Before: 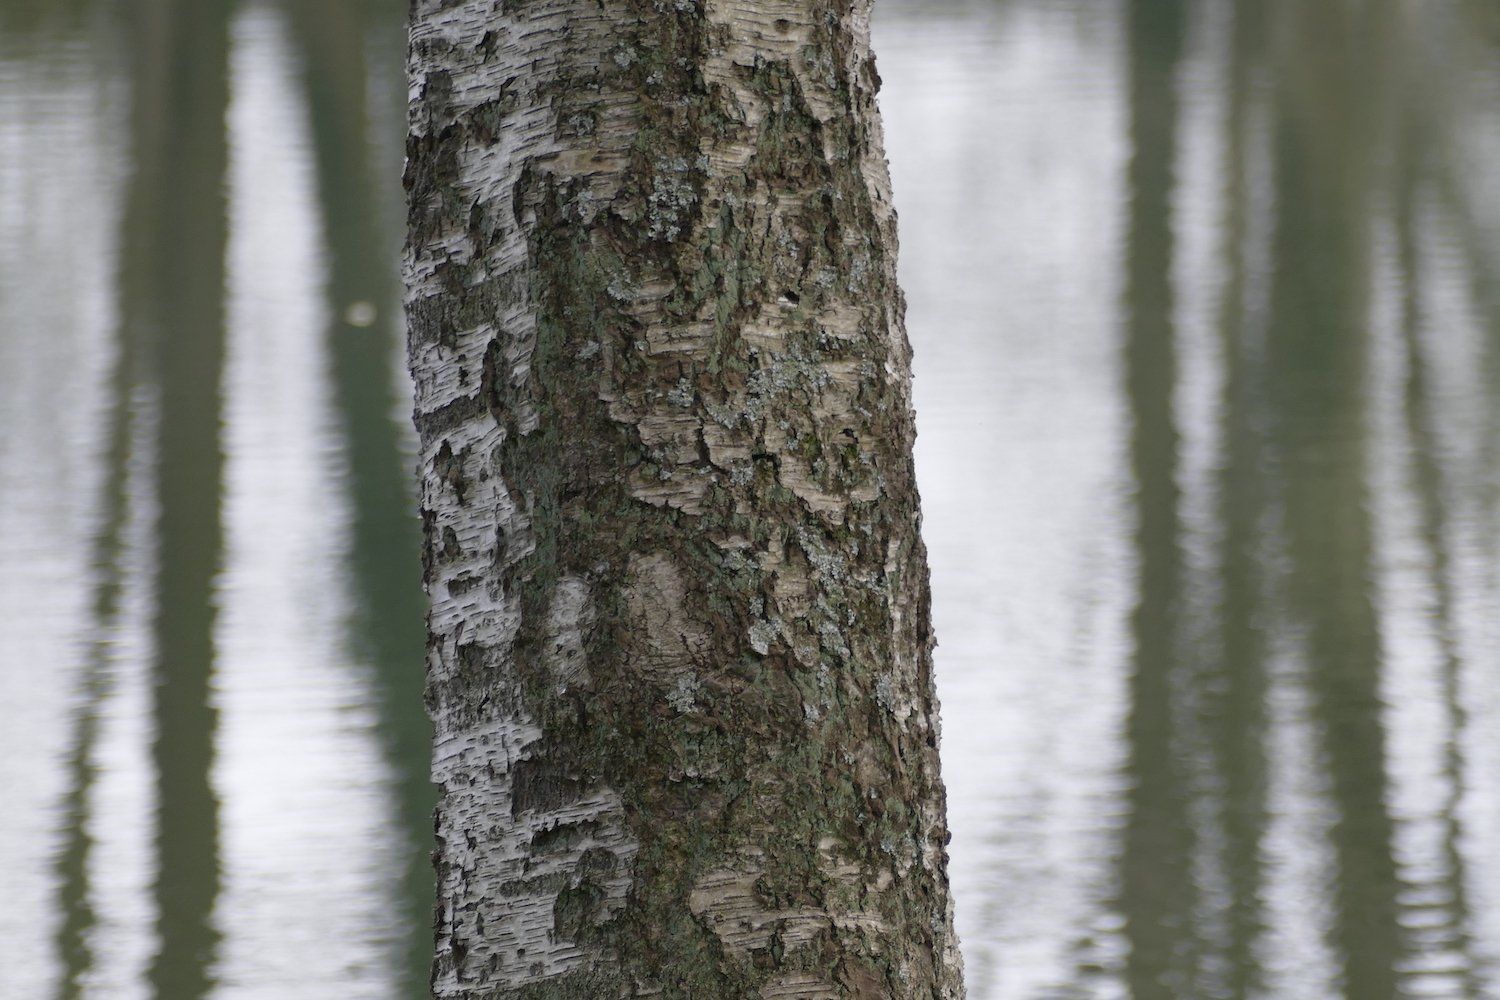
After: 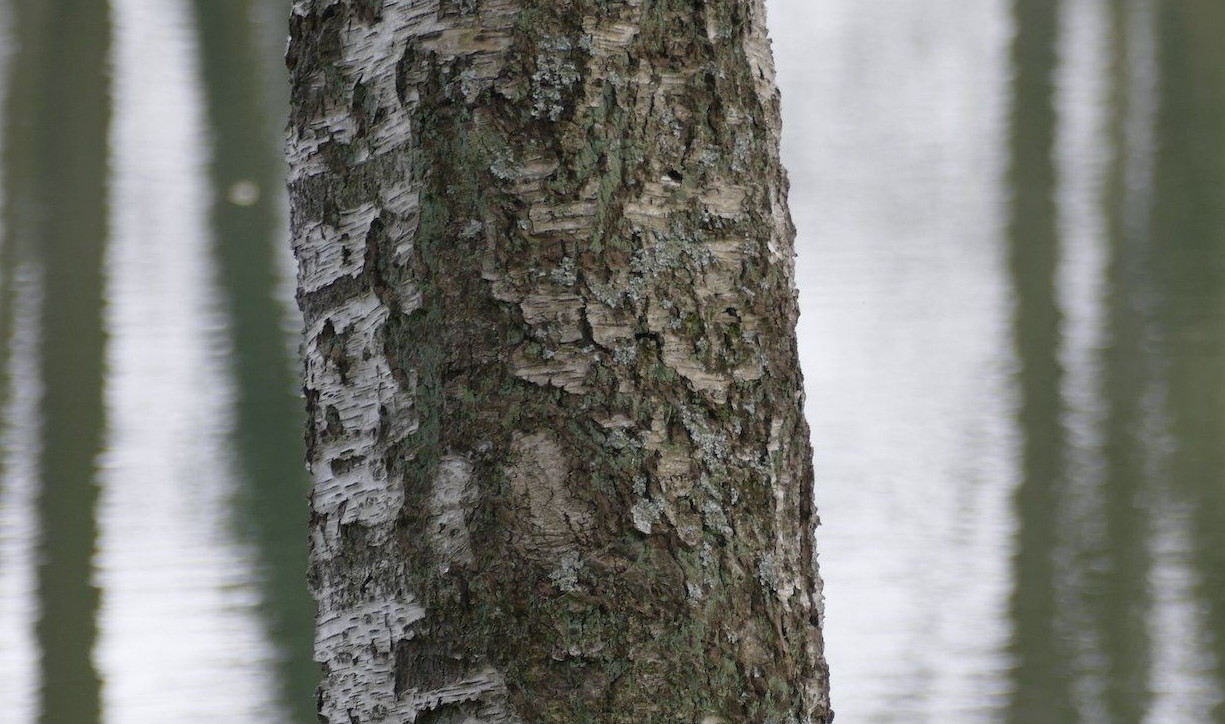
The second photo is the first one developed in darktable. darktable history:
crop: left 7.827%, top 12.163%, right 10.446%, bottom 15.391%
